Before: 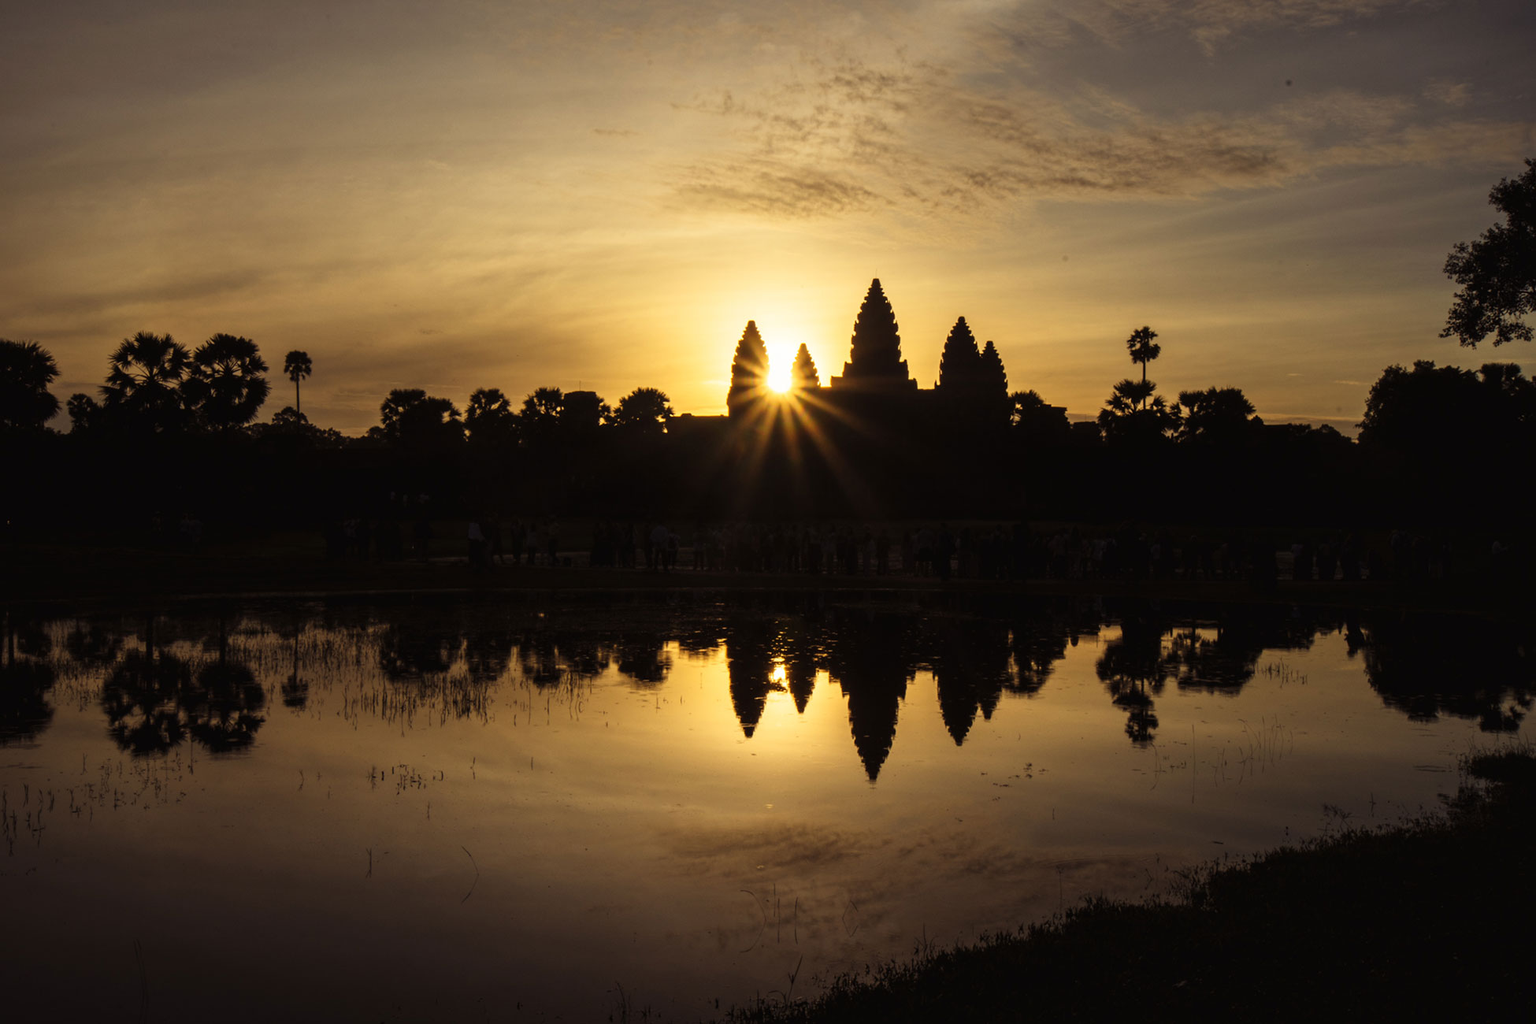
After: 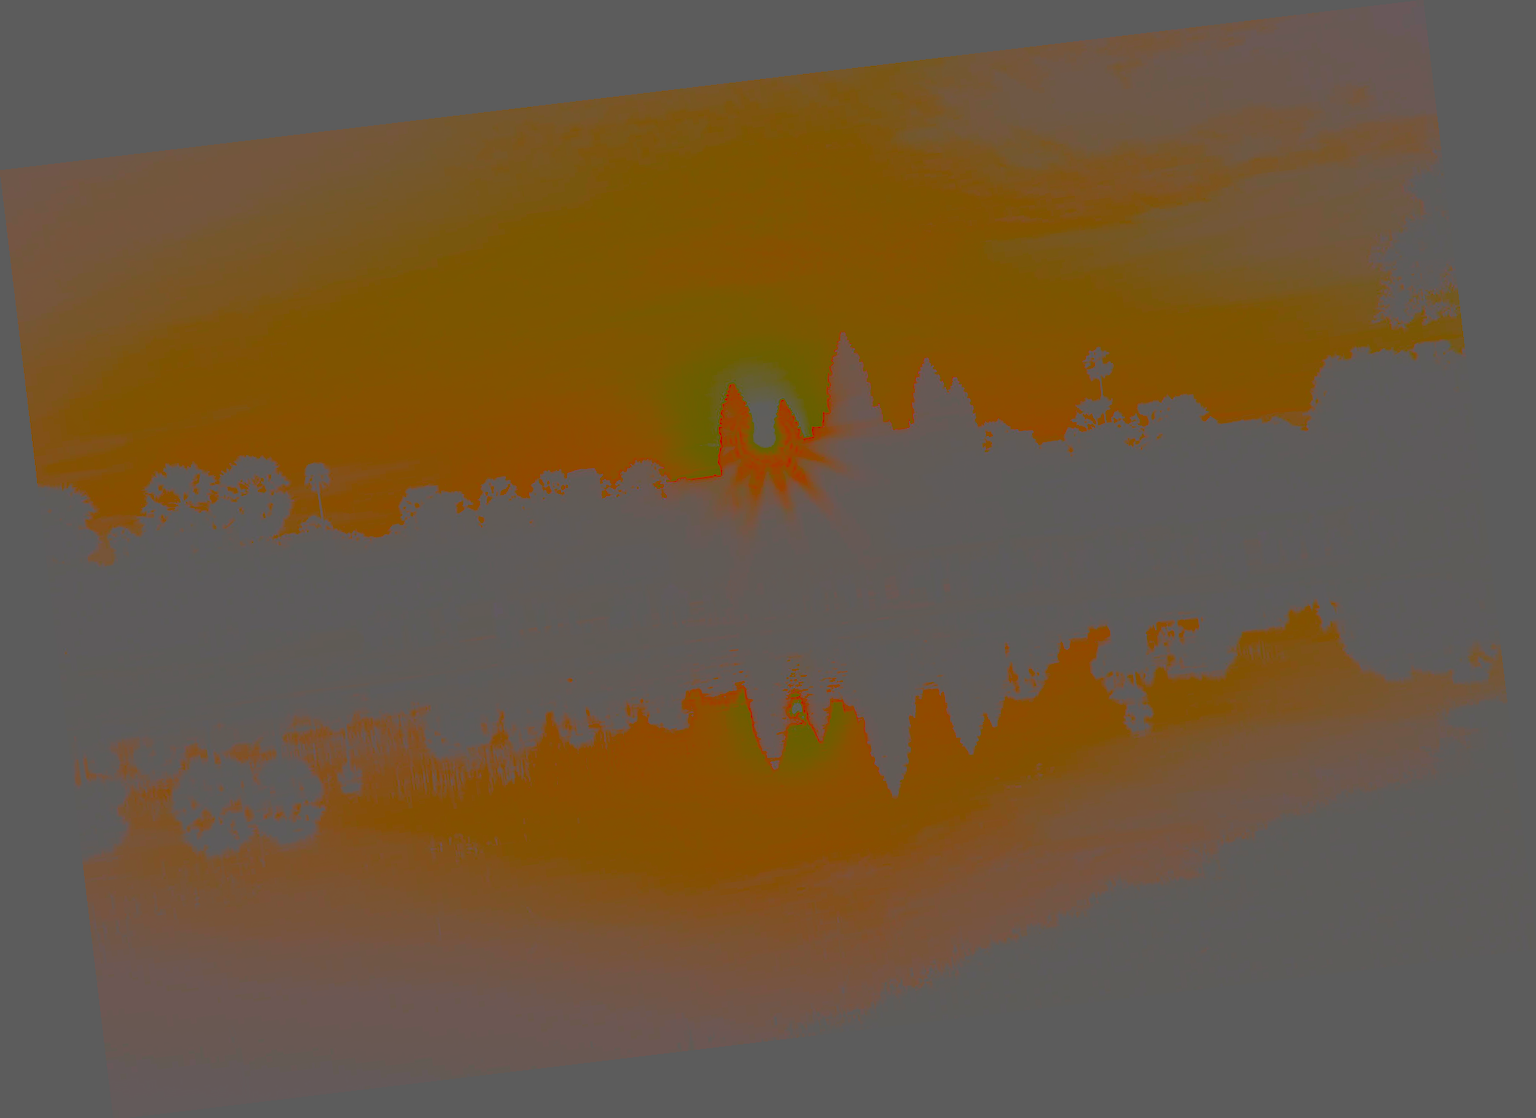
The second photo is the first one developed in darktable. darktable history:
rotate and perspective: rotation -6.83°, automatic cropping off
contrast brightness saturation: contrast -0.99, brightness -0.17, saturation 0.75
